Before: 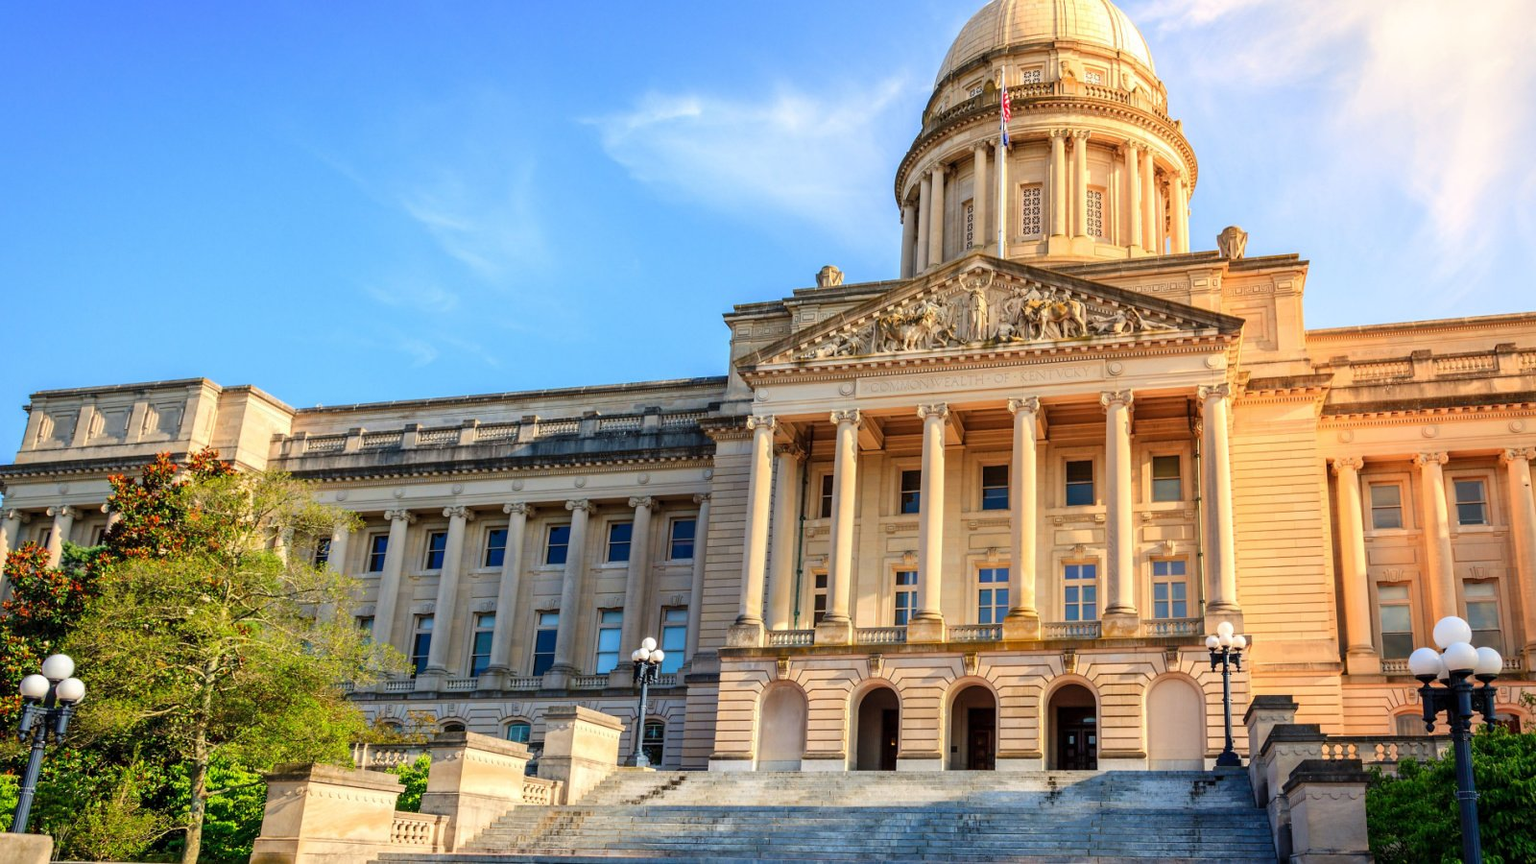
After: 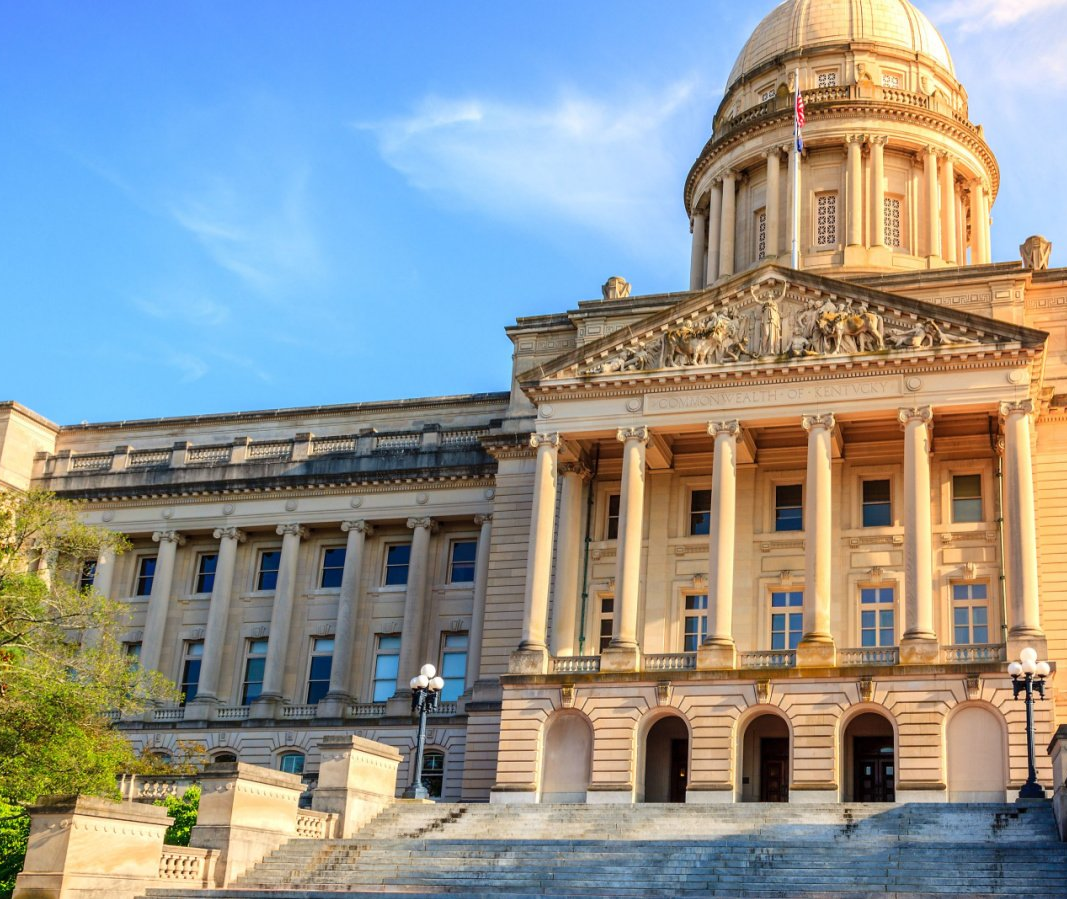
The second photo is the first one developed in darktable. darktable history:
crop and rotate: left 15.517%, right 17.744%
